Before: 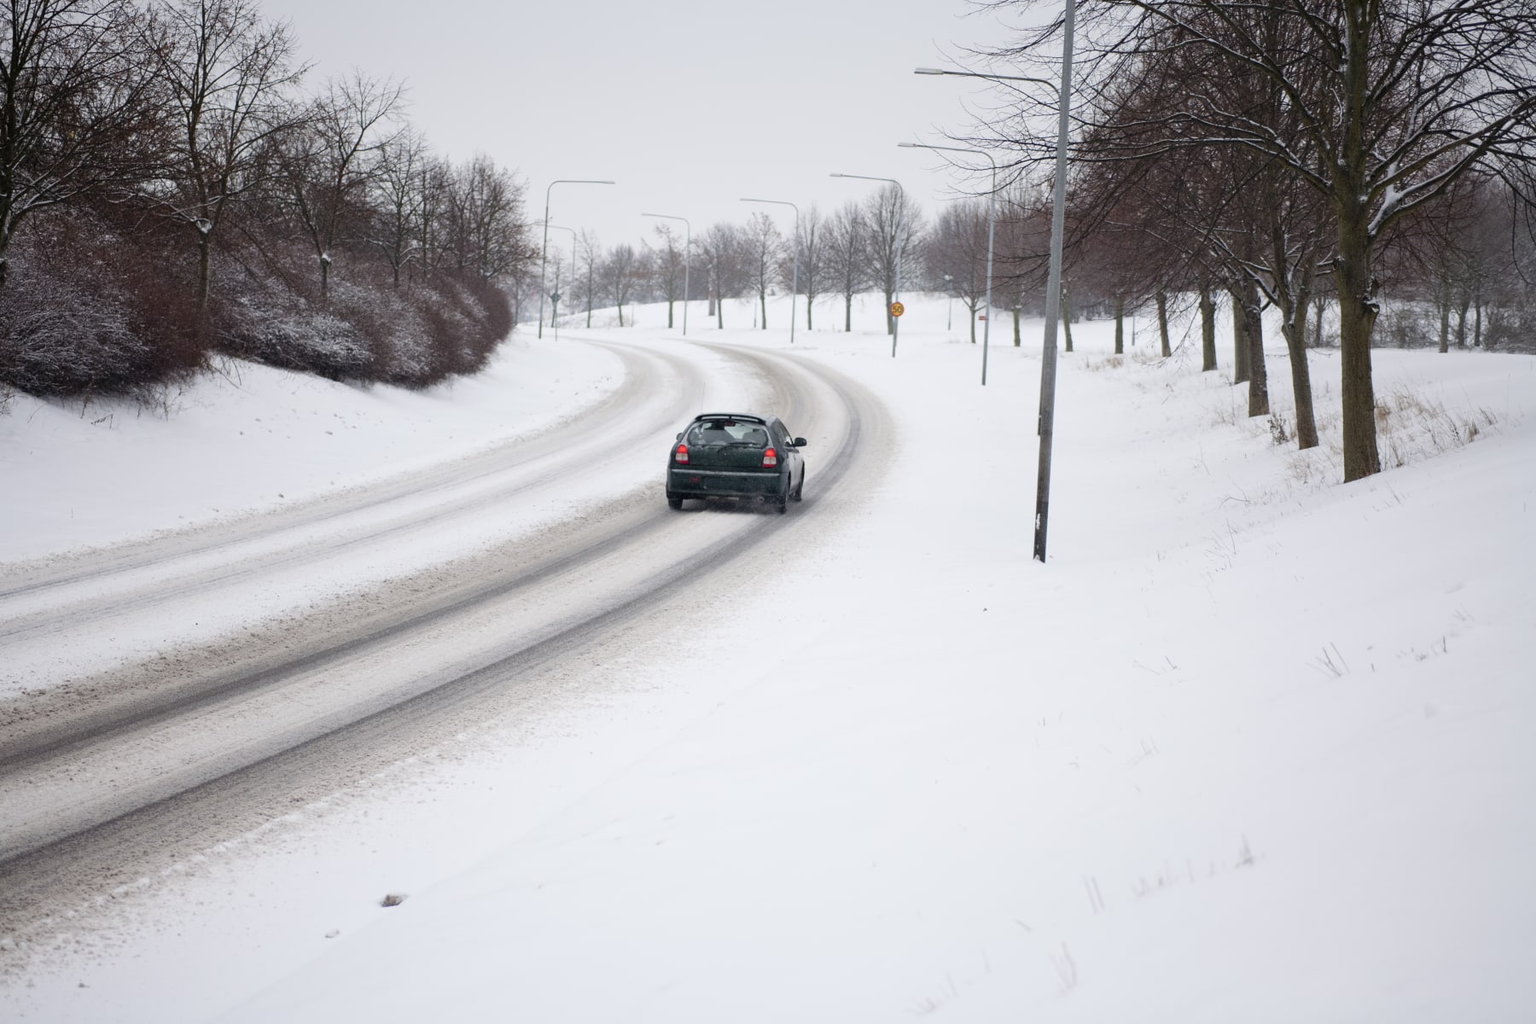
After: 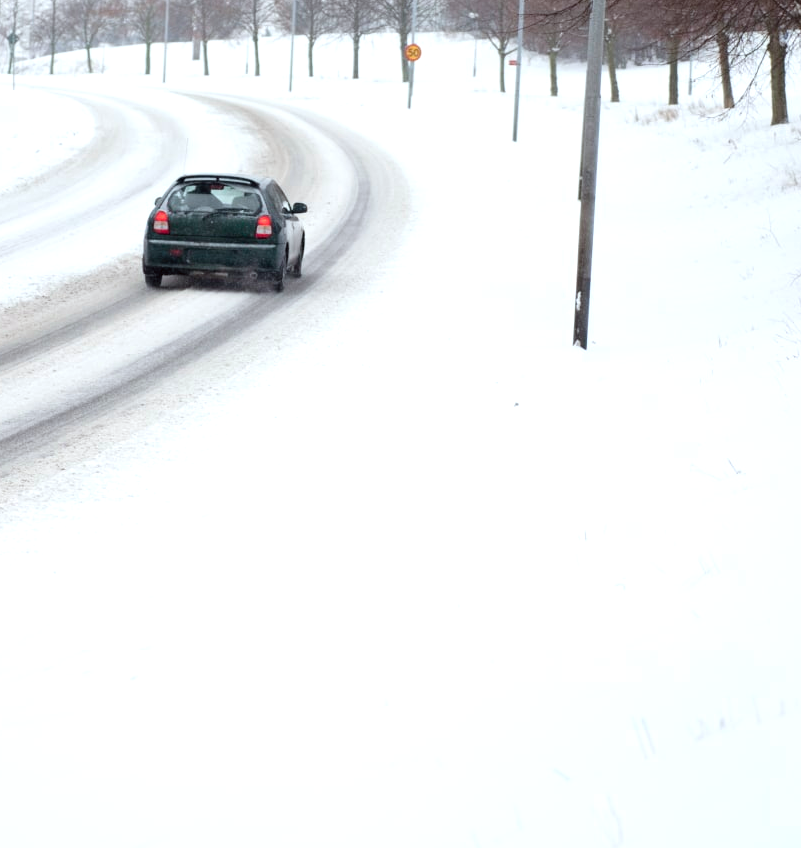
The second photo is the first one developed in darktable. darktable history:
crop: left 35.469%, top 25.866%, right 20.002%, bottom 3.408%
color correction: highlights a* -2.94, highlights b* -2.81, shadows a* 2.15, shadows b* 2.68
exposure: black level correction 0, exposure 1.097 EV, compensate exposure bias true, compensate highlight preservation false
